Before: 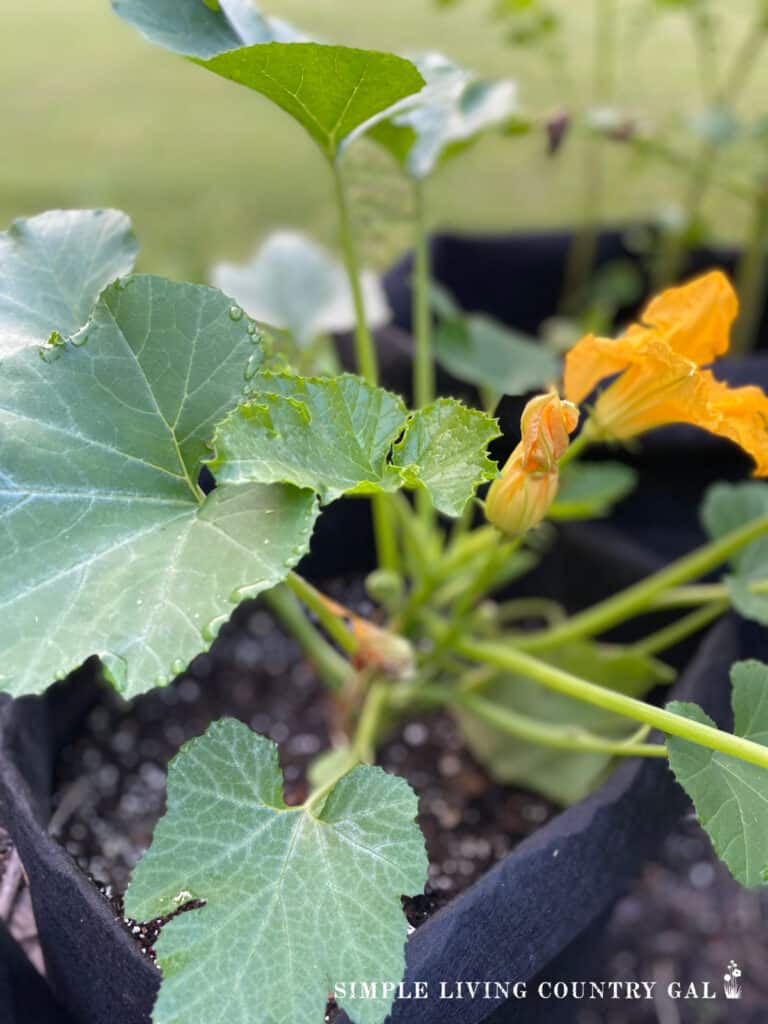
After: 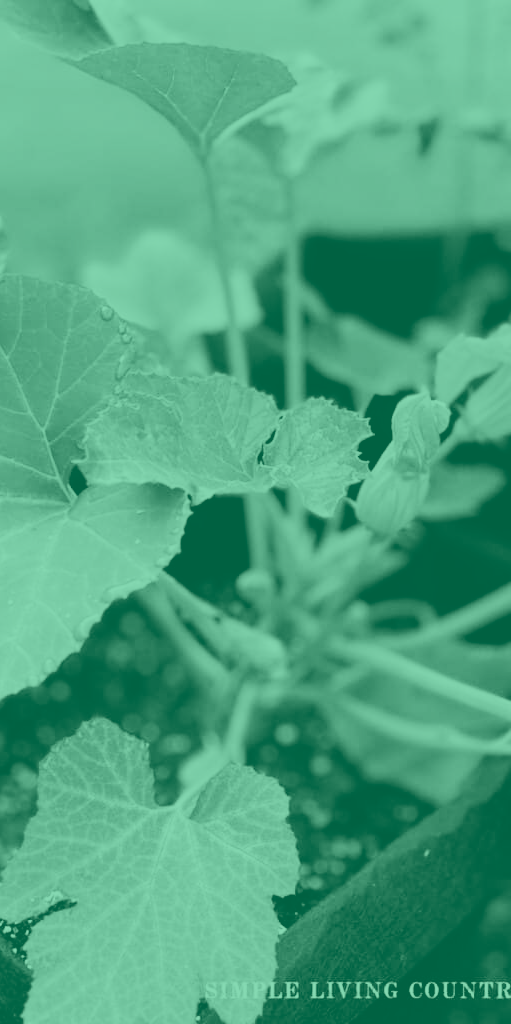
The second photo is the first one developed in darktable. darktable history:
crop: left 16.899%, right 16.556%
colorize: hue 147.6°, saturation 65%, lightness 21.64%
sigmoid: contrast 1.8, skew -0.2, preserve hue 0%, red attenuation 0.1, red rotation 0.035, green attenuation 0.1, green rotation -0.017, blue attenuation 0.15, blue rotation -0.052, base primaries Rec2020
